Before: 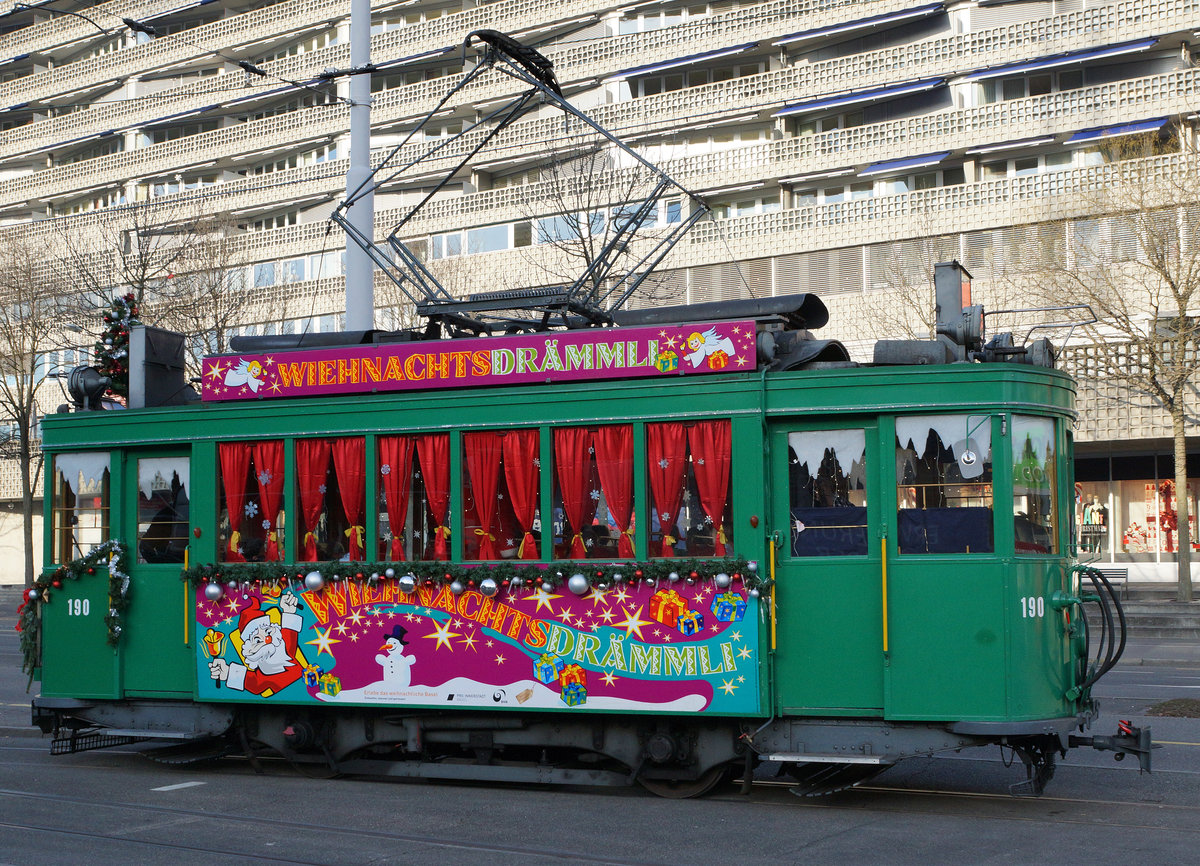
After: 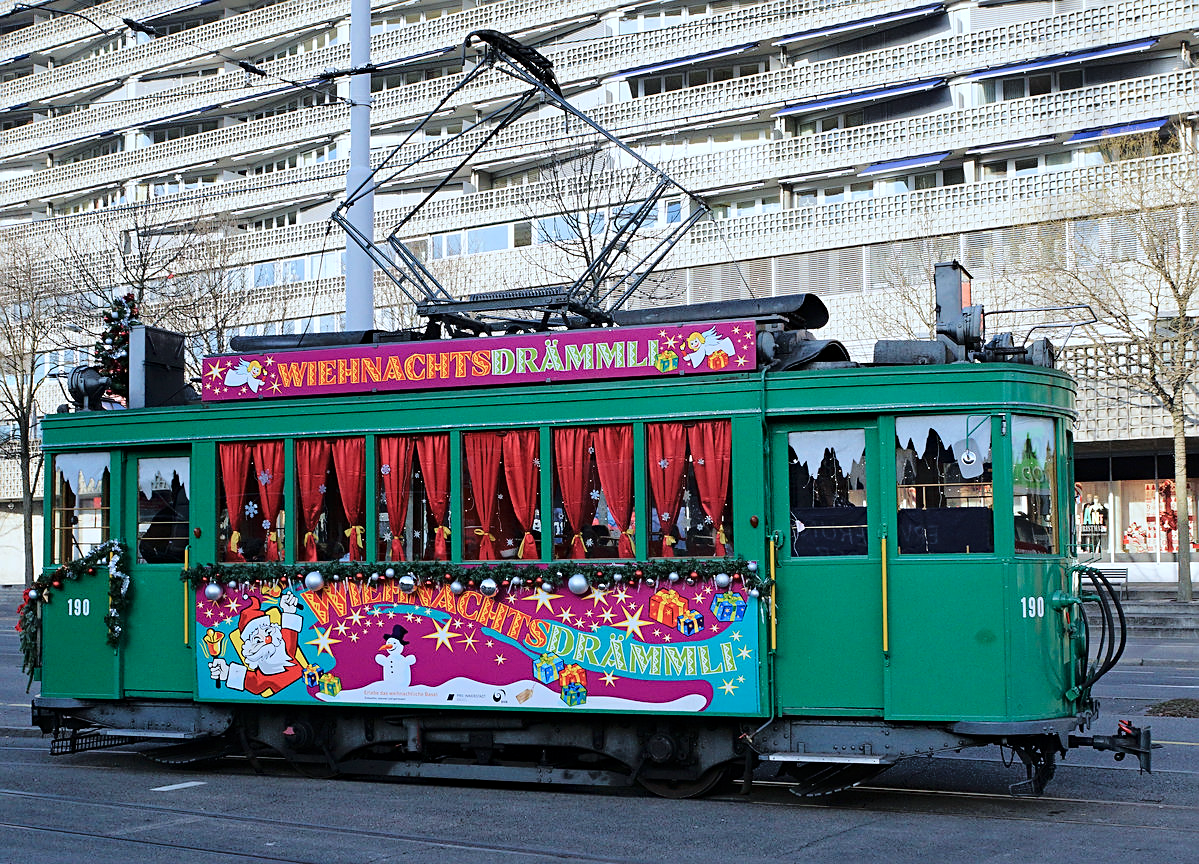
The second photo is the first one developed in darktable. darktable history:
sharpen: on, module defaults
crop: top 0.039%, bottom 0.097%
haze removal: adaptive false
tone curve: curves: ch0 [(0, 0) (0.058, 0.039) (0.168, 0.123) (0.282, 0.327) (0.45, 0.534) (0.676, 0.751) (0.89, 0.919) (1, 1)]; ch1 [(0, 0) (0.094, 0.081) (0.285, 0.299) (0.385, 0.403) (0.447, 0.455) (0.495, 0.496) (0.544, 0.552) (0.589, 0.612) (0.722, 0.728) (1, 1)]; ch2 [(0, 0) (0.257, 0.217) (0.43, 0.421) (0.498, 0.507) (0.531, 0.544) (0.56, 0.579) (0.625, 0.66) (1, 1)], color space Lab, linked channels, preserve colors none
color calibration: x 0.371, y 0.377, temperature 4296.67 K, gamut compression 2.99
